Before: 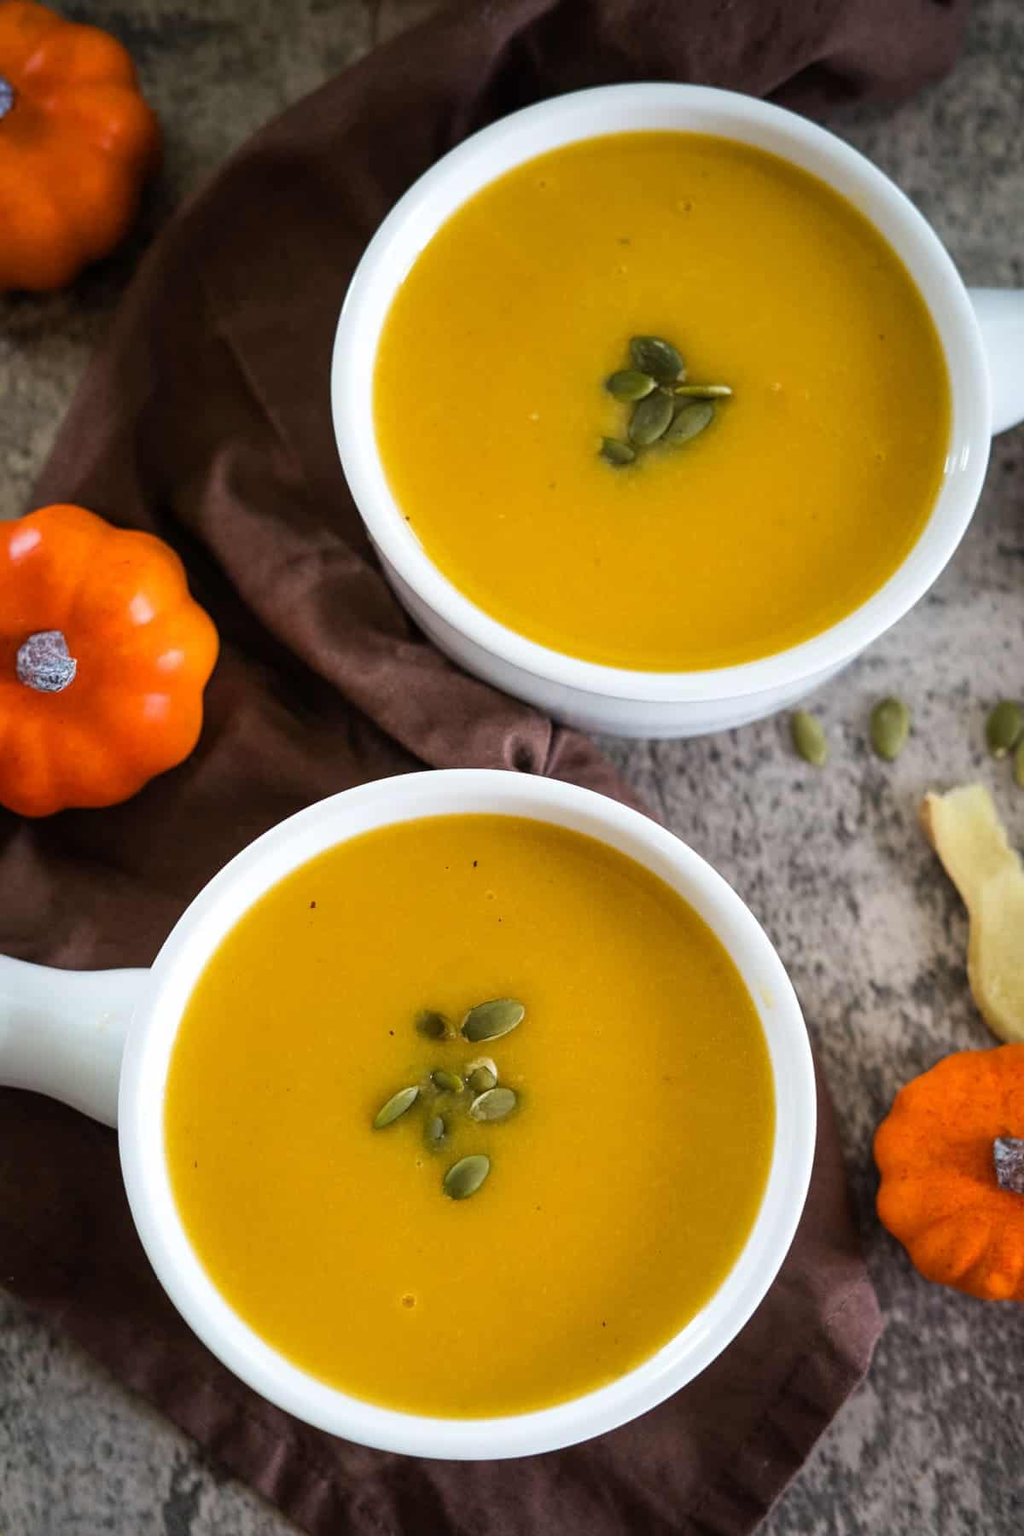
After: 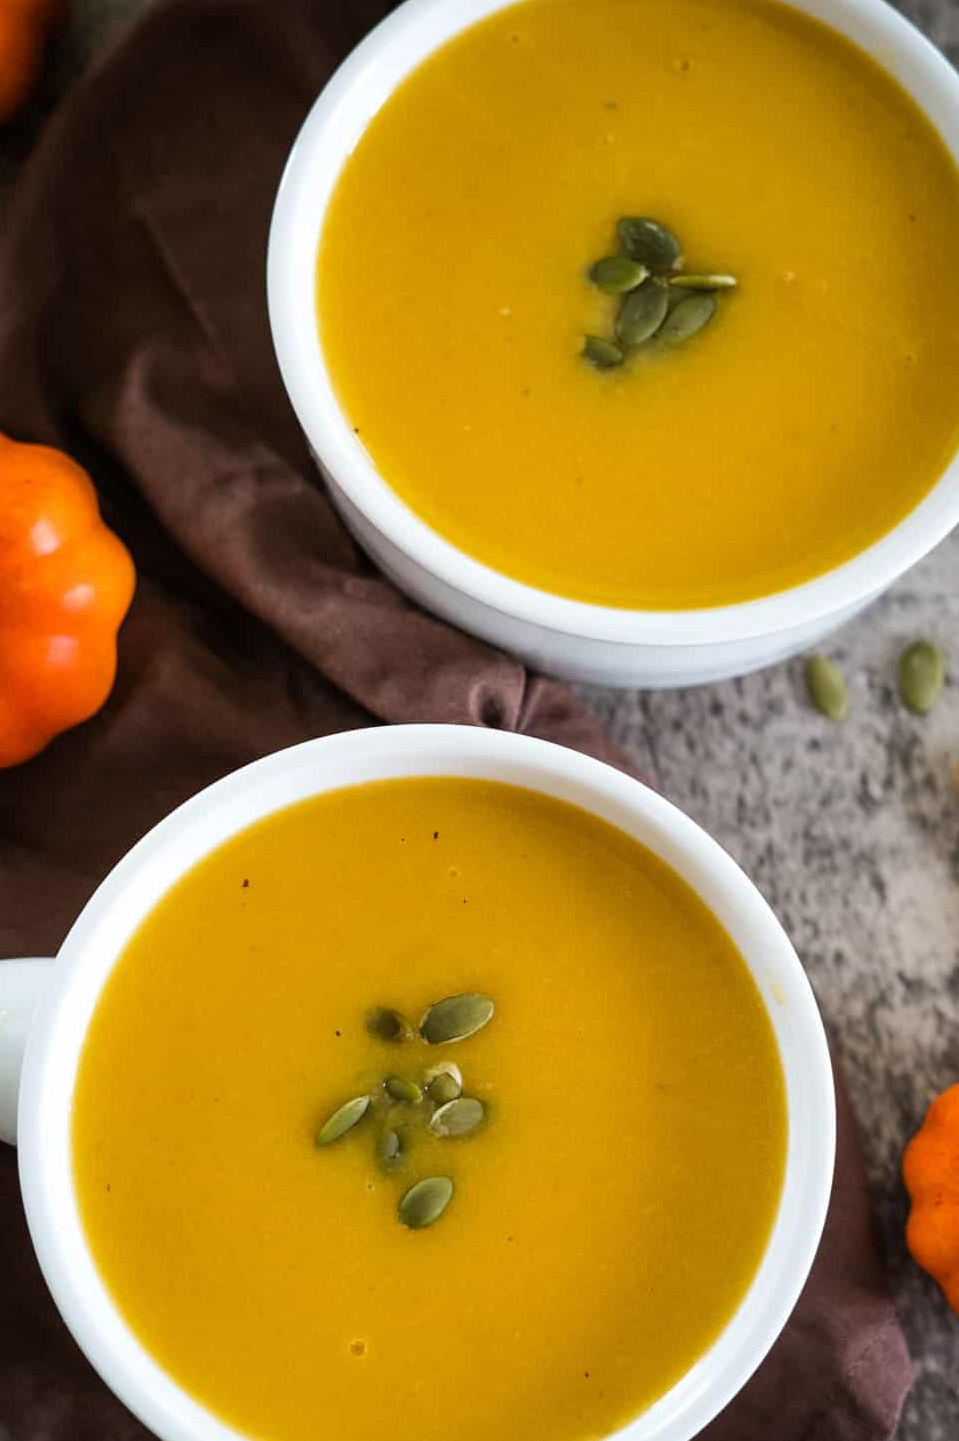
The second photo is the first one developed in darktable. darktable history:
crop and rotate: left 10.115%, top 9.854%, right 9.922%, bottom 10.084%
